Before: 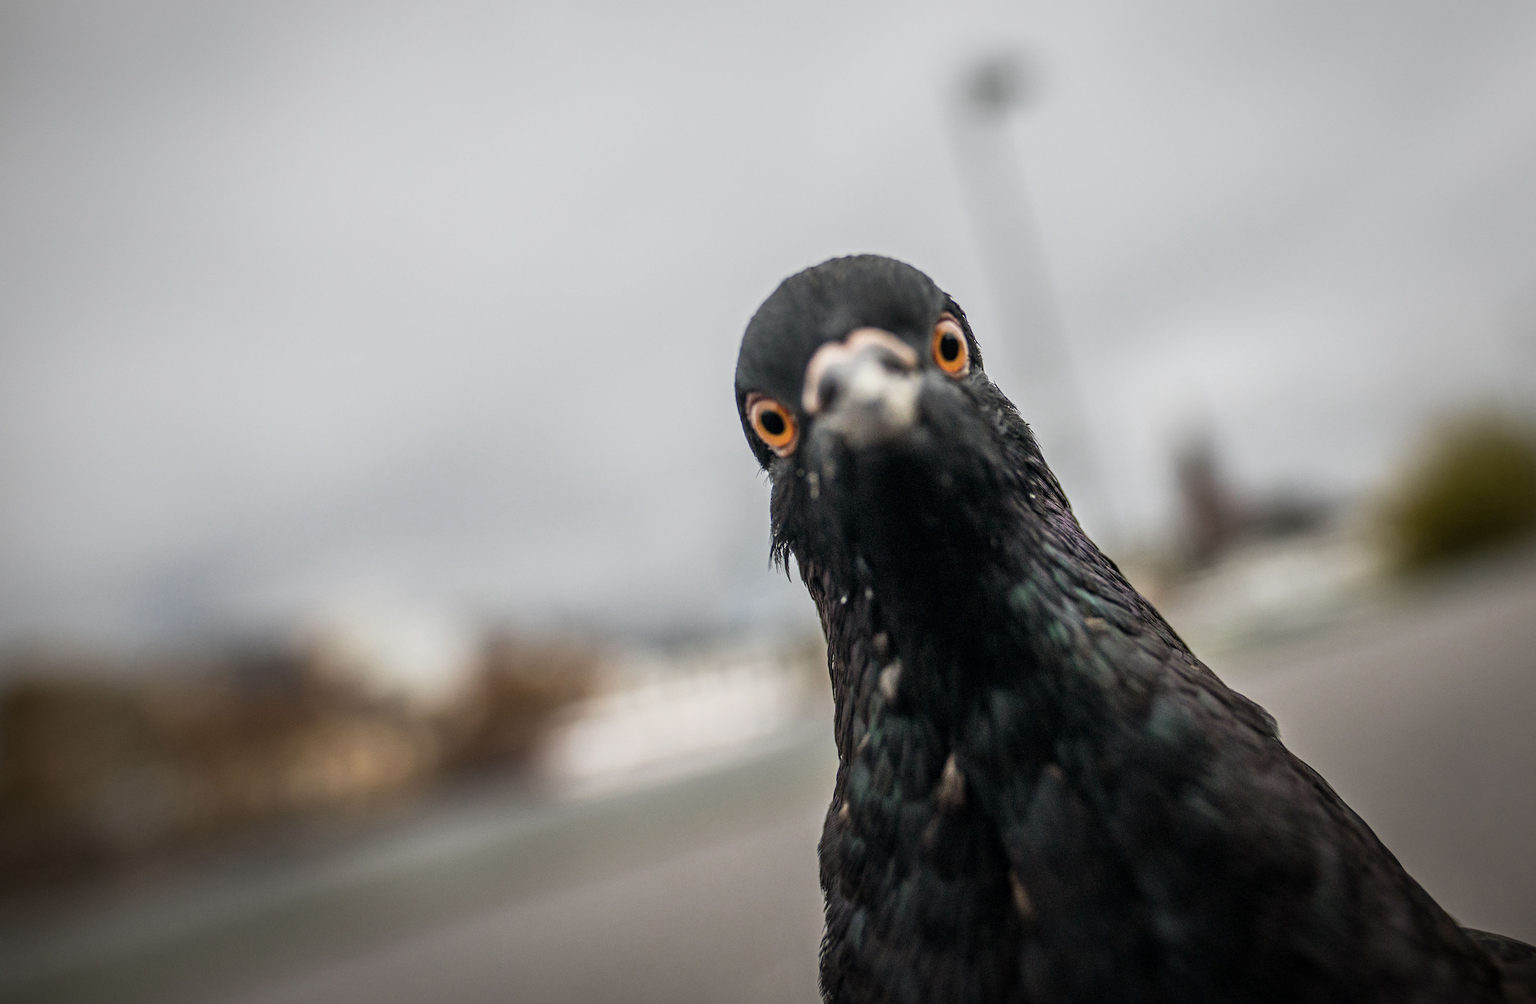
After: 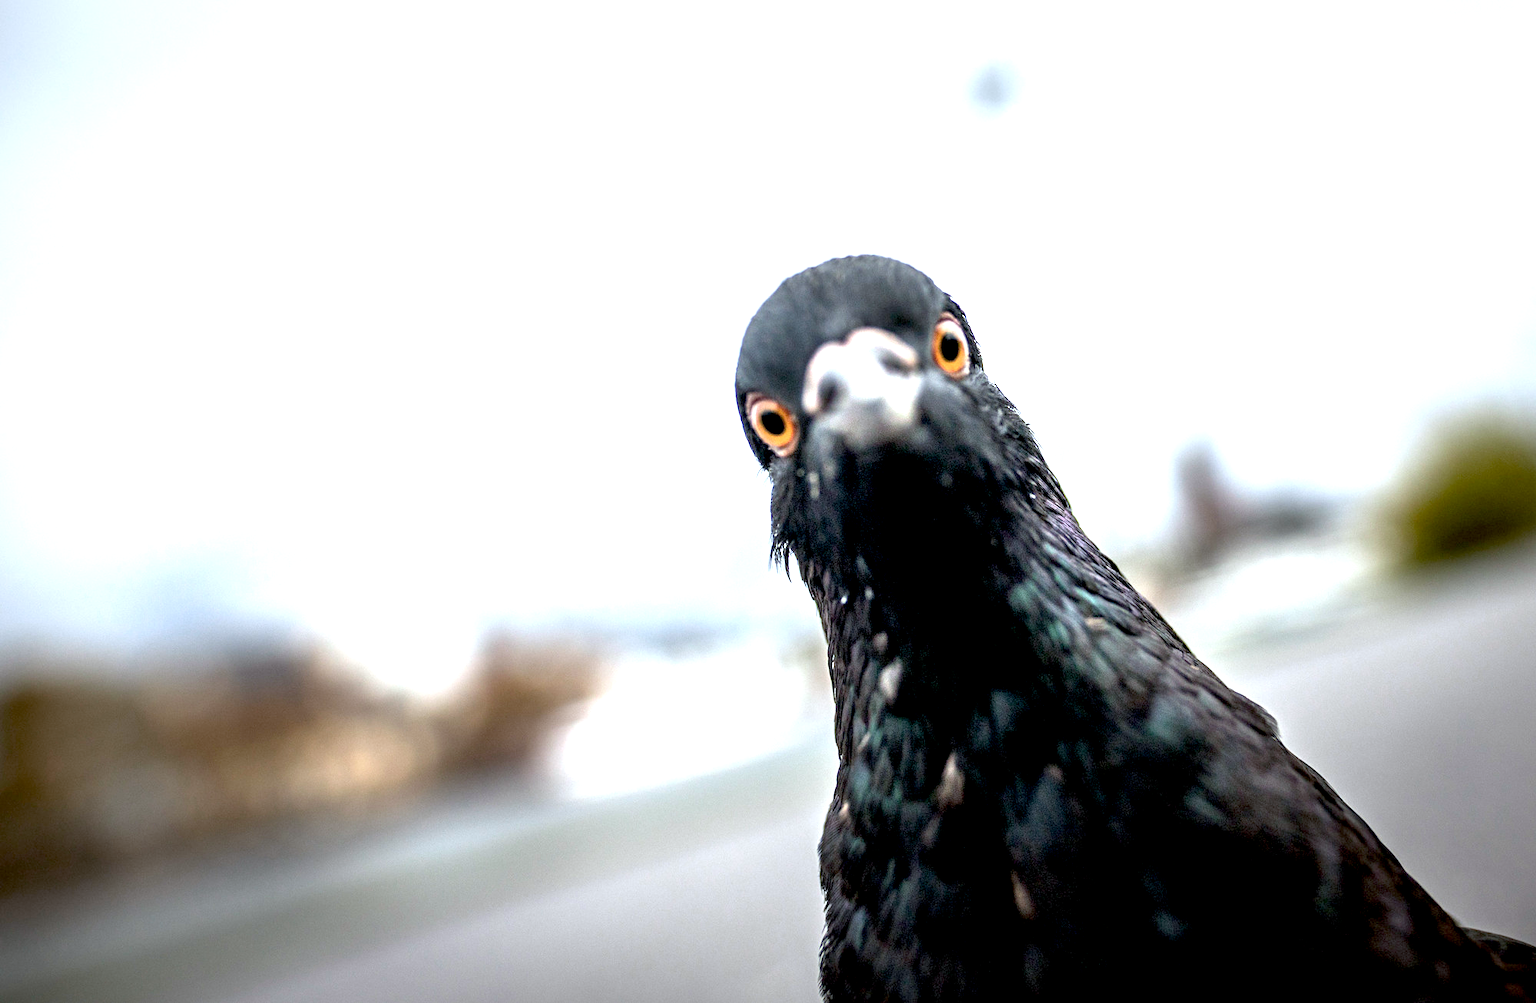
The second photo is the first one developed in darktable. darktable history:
color calibration: illuminant custom, x 0.368, y 0.373, temperature 4330.32 K
exposure: black level correction 0.009, exposure 1.425 EV, compensate highlight preservation false
